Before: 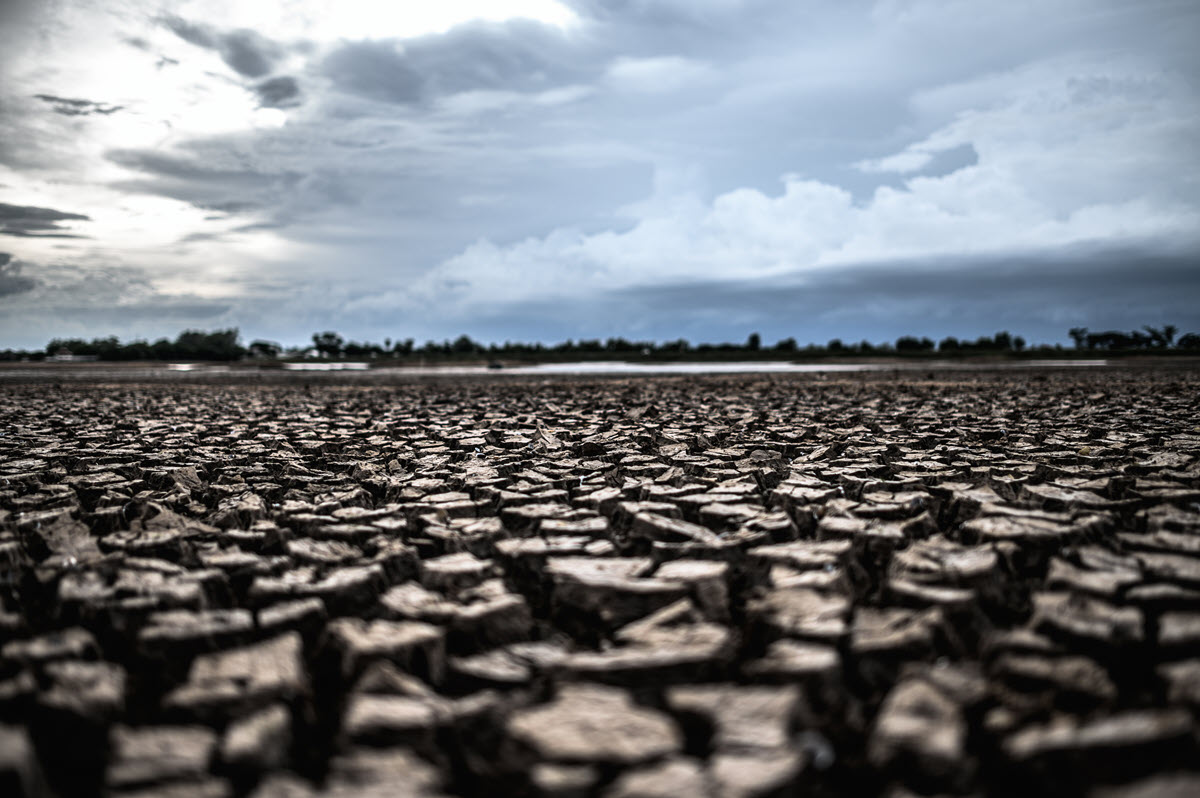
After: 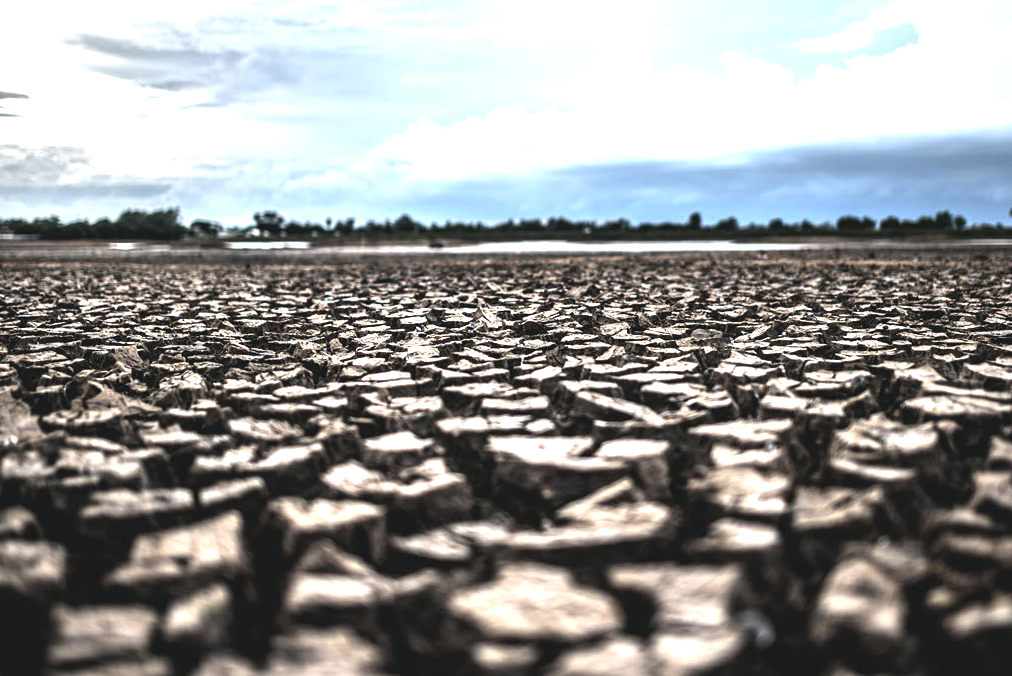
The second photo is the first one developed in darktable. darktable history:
exposure: black level correction 0, exposure 1.103 EV, compensate exposure bias true, compensate highlight preservation false
crop and rotate: left 4.959%, top 15.182%, right 10.66%
color balance rgb: shadows lift › chroma 1.035%, shadows lift › hue 242.33°, global offset › luminance 0.736%, linear chroma grading › global chroma 7.589%, perceptual saturation grading › global saturation 0.746%
